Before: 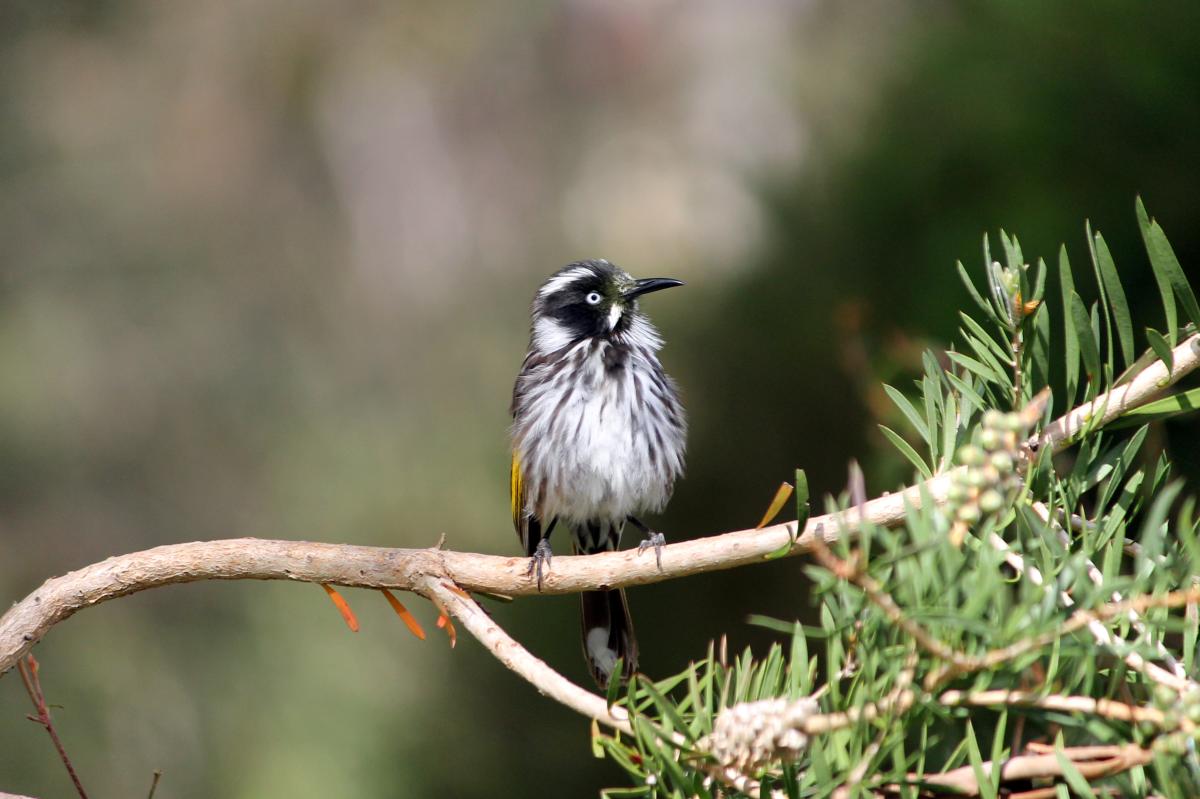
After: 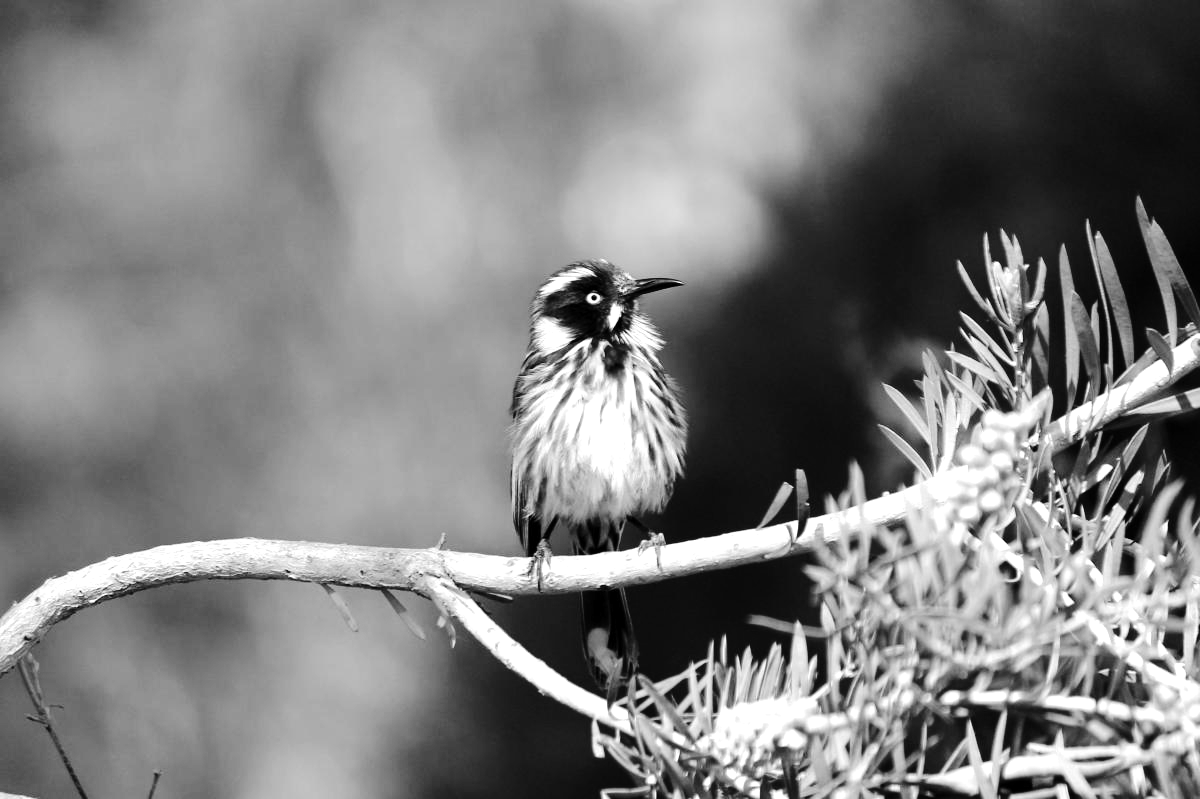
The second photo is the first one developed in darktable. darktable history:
monochrome: on, module defaults
tone curve: curves: ch0 [(0, 0) (0.003, 0.007) (0.011, 0.009) (0.025, 0.014) (0.044, 0.022) (0.069, 0.029) (0.1, 0.037) (0.136, 0.052) (0.177, 0.083) (0.224, 0.121) (0.277, 0.177) (0.335, 0.258) (0.399, 0.351) (0.468, 0.454) (0.543, 0.557) (0.623, 0.654) (0.709, 0.744) (0.801, 0.825) (0.898, 0.909) (1, 1)], preserve colors none
exposure: black level correction 0.001, exposure 0.5 EV, compensate exposure bias true, compensate highlight preservation false
